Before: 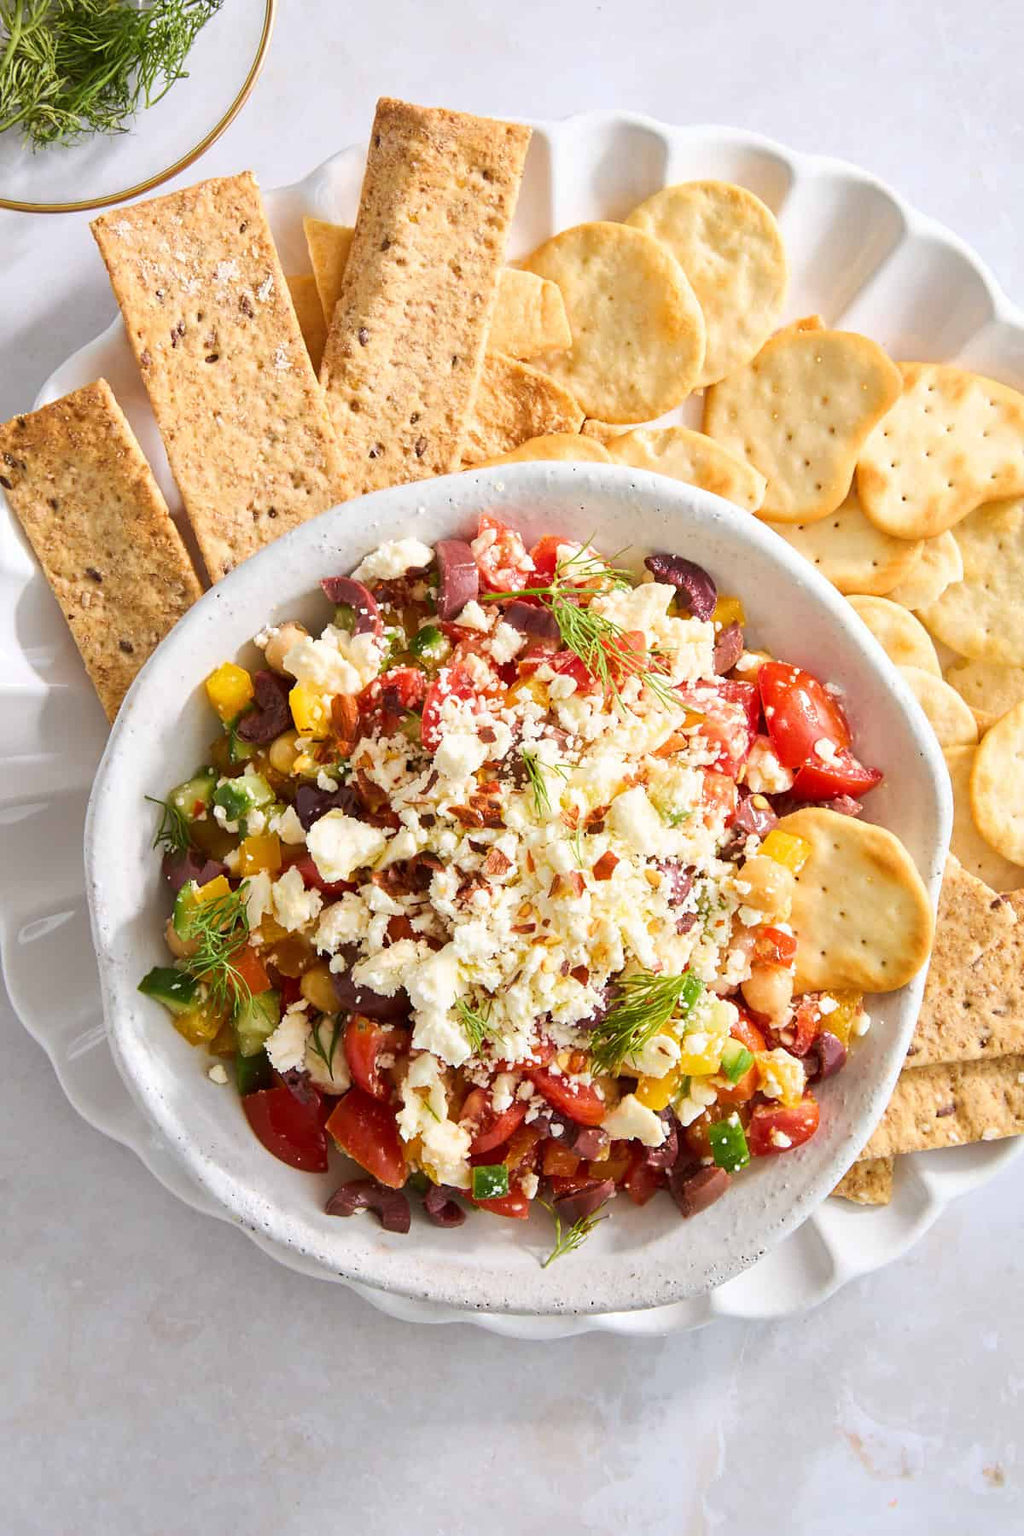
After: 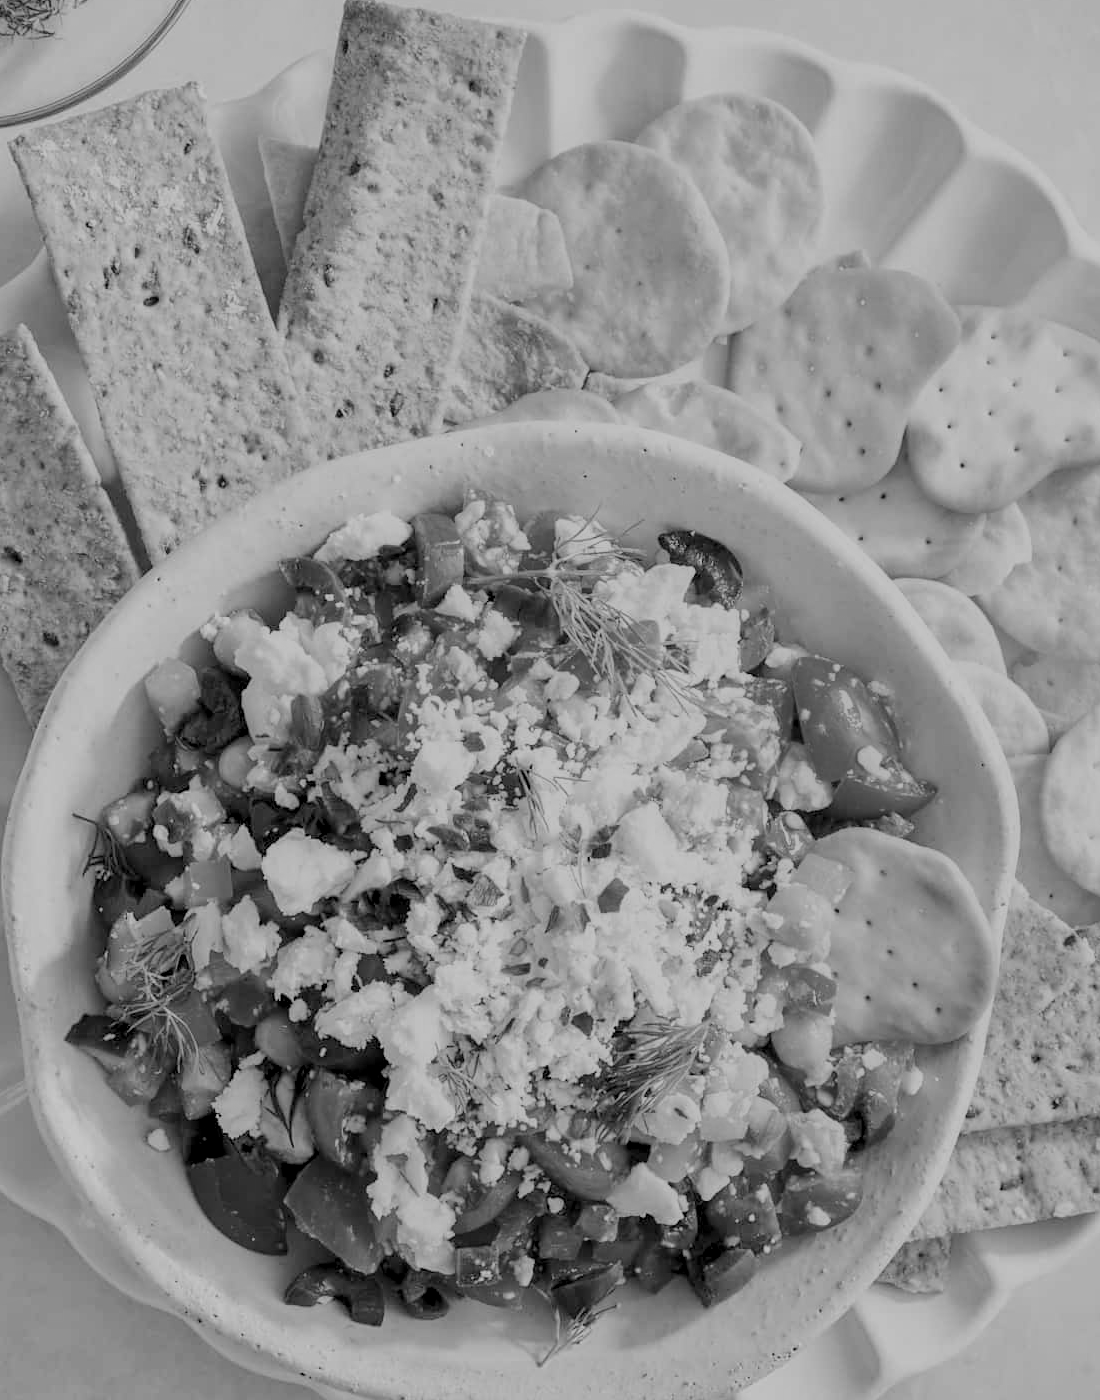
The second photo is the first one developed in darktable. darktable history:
monochrome: a -4.13, b 5.16, size 1
local contrast: detail 130%
tone equalizer: -8 EV 0.25 EV, -7 EV 0.417 EV, -6 EV 0.417 EV, -5 EV 0.25 EV, -3 EV -0.25 EV, -2 EV -0.417 EV, -1 EV -0.417 EV, +0 EV -0.25 EV, edges refinement/feathering 500, mask exposure compensation -1.57 EV, preserve details guided filter
crop: left 8.155%, top 6.611%, bottom 15.385%
filmic rgb: black relative exposure -6.15 EV, white relative exposure 6.96 EV, hardness 2.23, color science v6 (2022)
